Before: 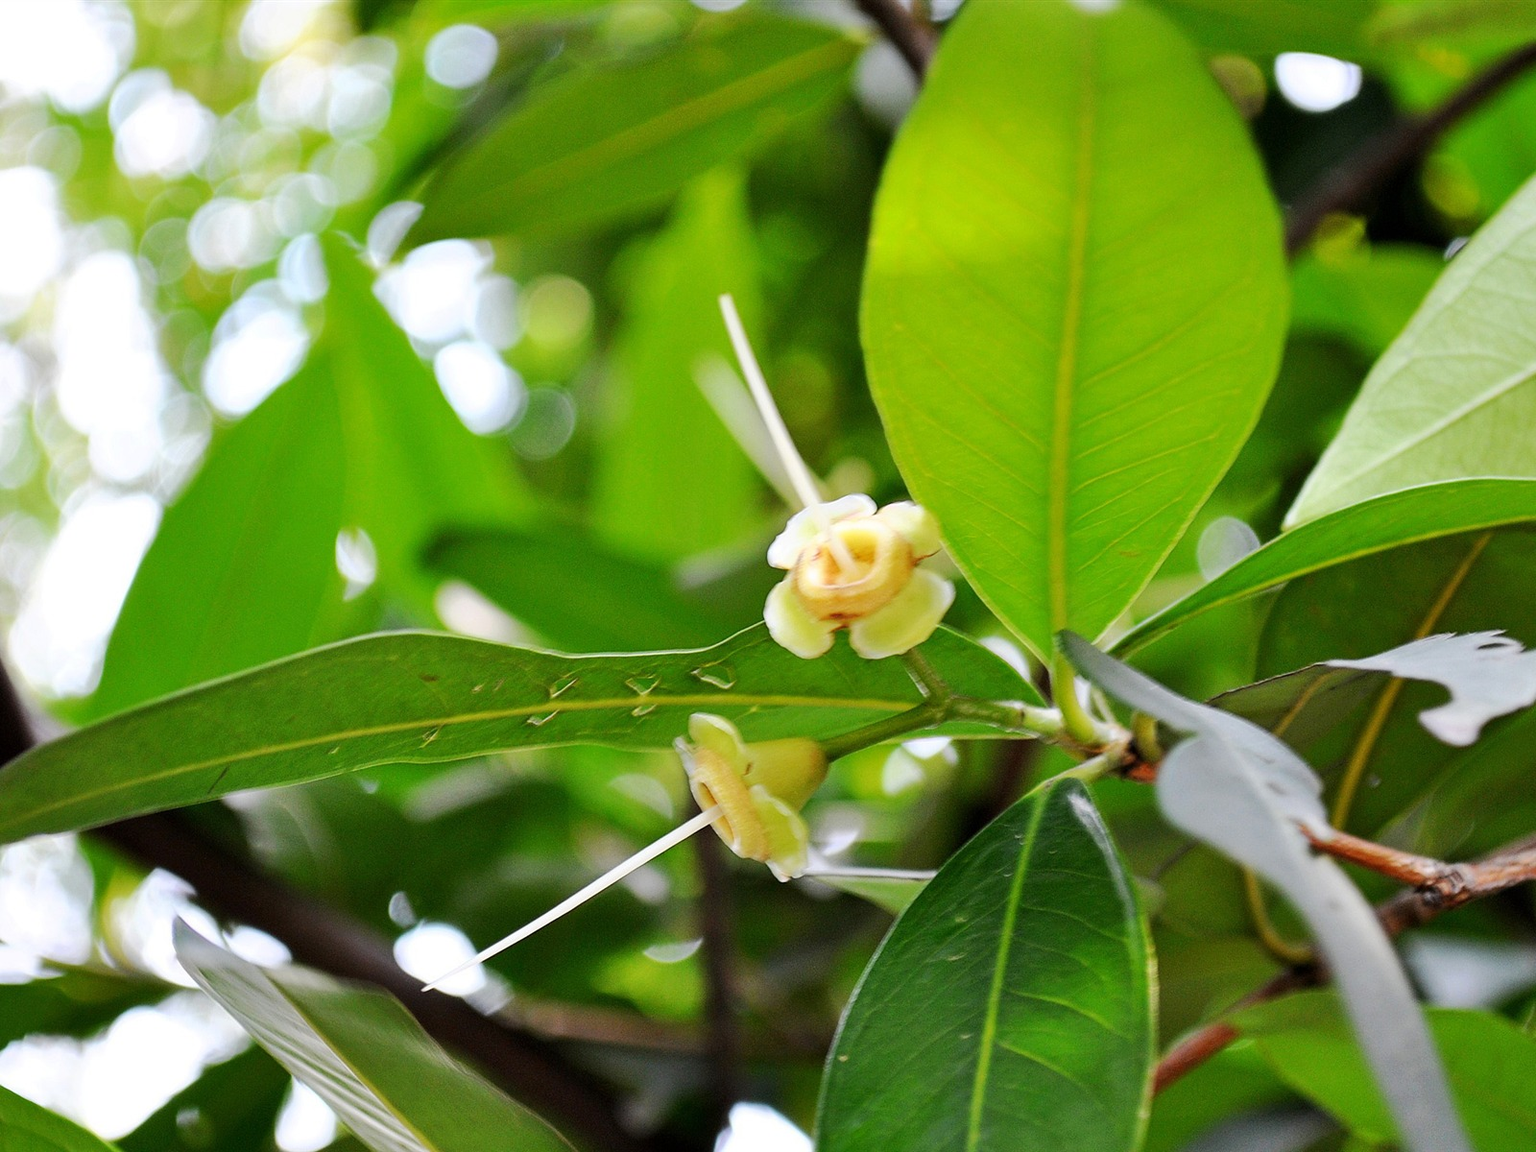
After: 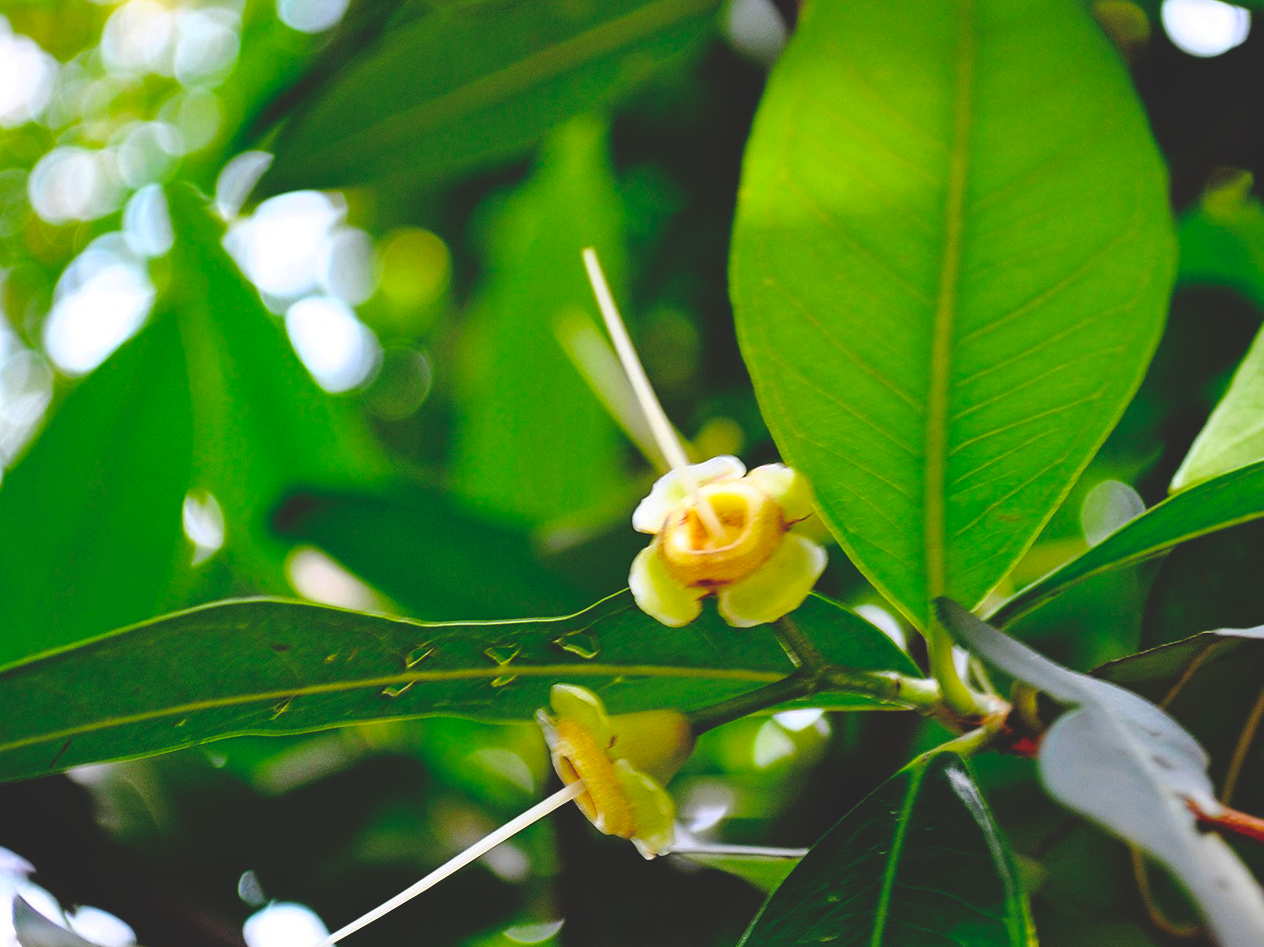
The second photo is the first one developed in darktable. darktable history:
crop and rotate: left 10.478%, top 4.988%, right 10.498%, bottom 16.028%
color balance rgb: perceptual saturation grading › global saturation 25.564%, global vibrance 22.978%
base curve: curves: ch0 [(0, 0.02) (0.083, 0.036) (1, 1)], preserve colors none
